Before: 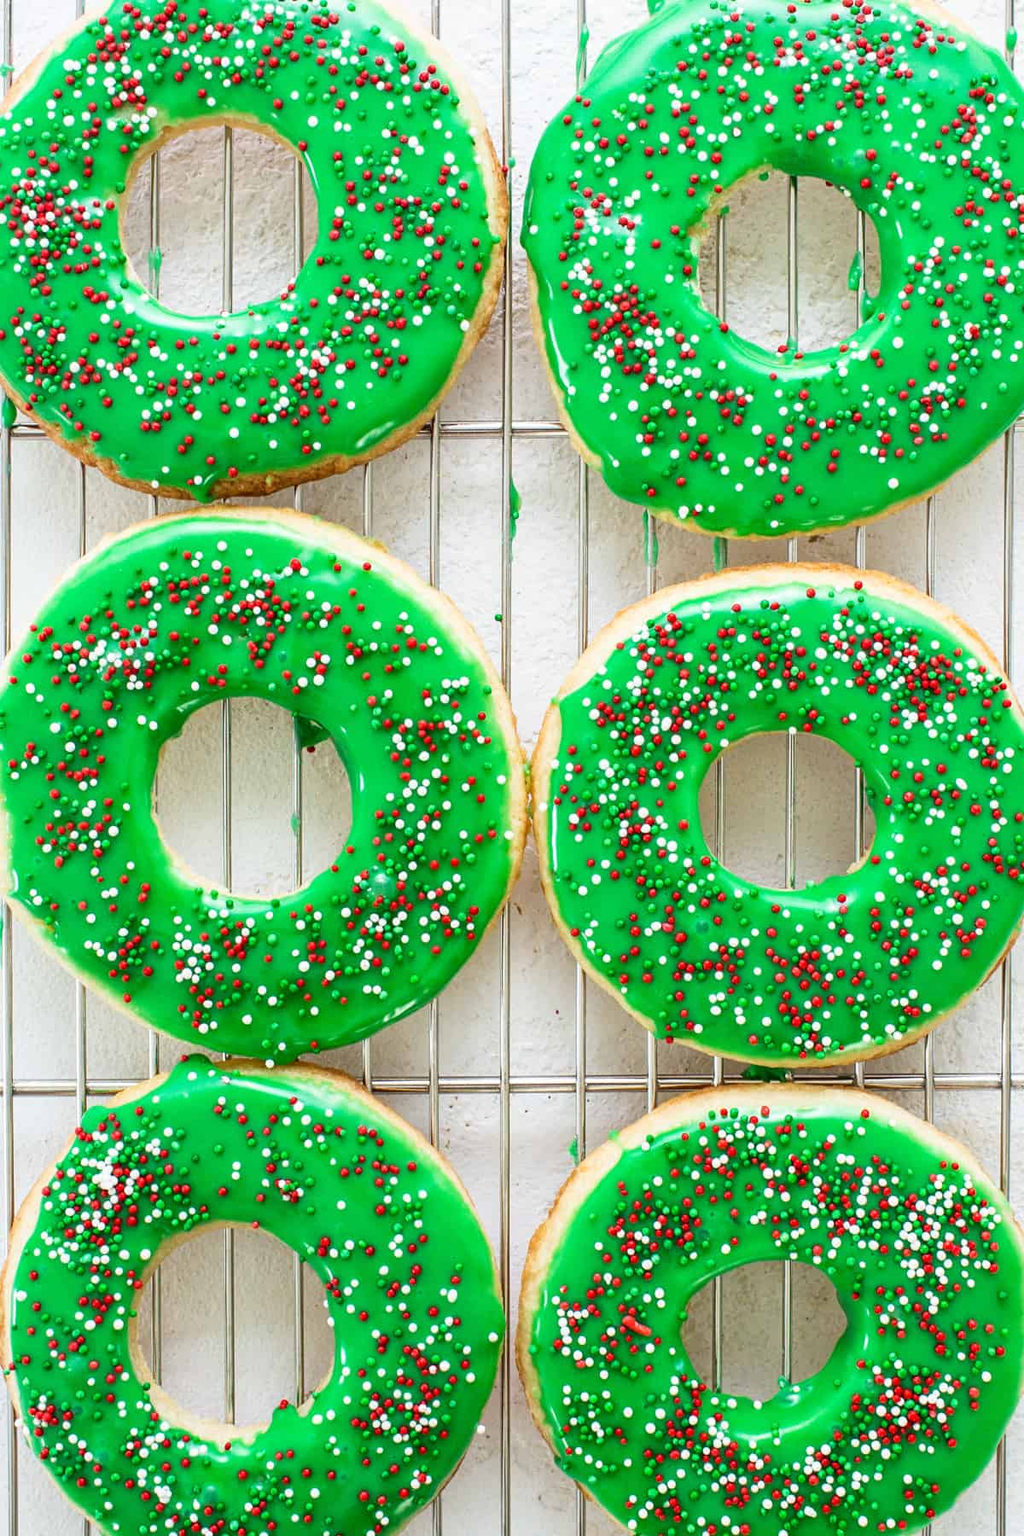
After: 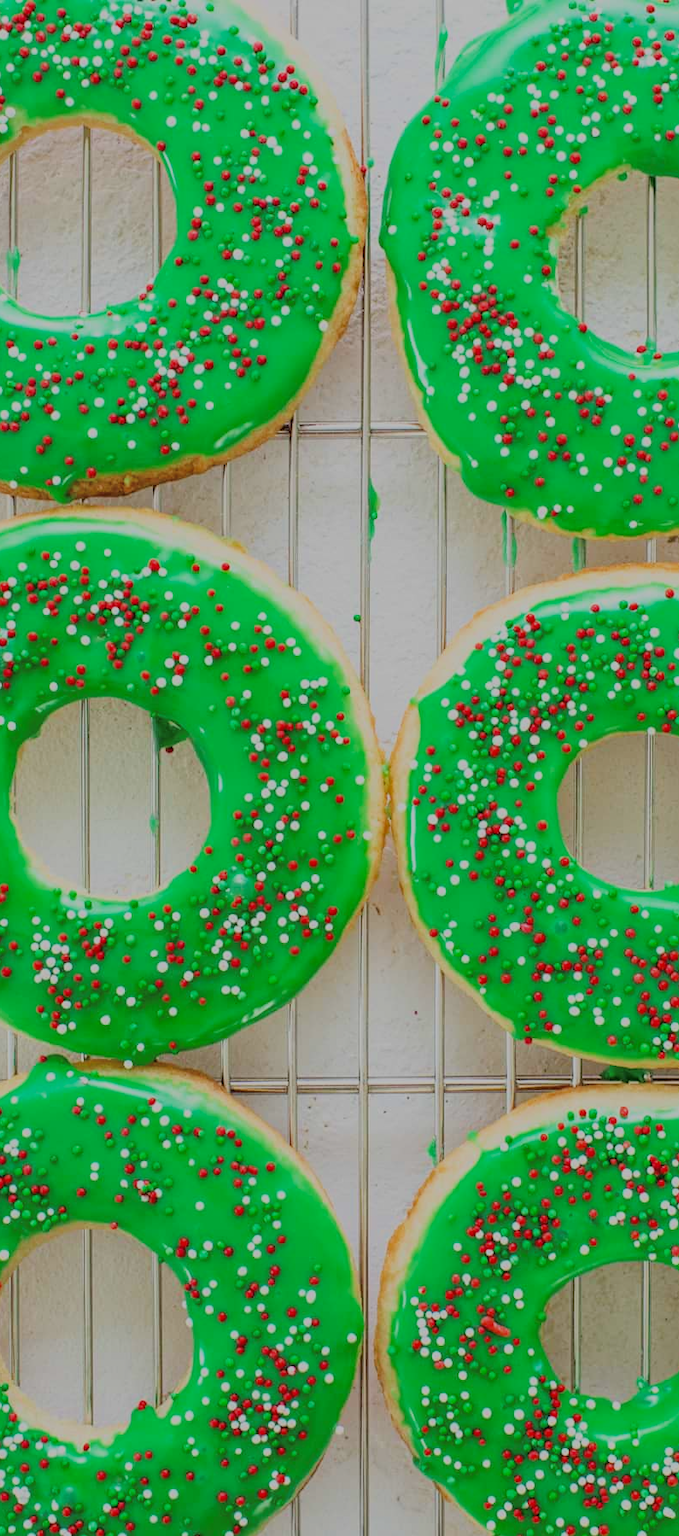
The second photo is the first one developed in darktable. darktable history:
crop and rotate: left 13.859%, right 19.75%
filmic rgb: middle gray luminance 2.52%, black relative exposure -9.96 EV, white relative exposure 6.99 EV, dynamic range scaling 9.69%, target black luminance 0%, hardness 3.17, latitude 43.93%, contrast 0.682, highlights saturation mix 4.76%, shadows ↔ highlights balance 13.66%, color science v6 (2022)
